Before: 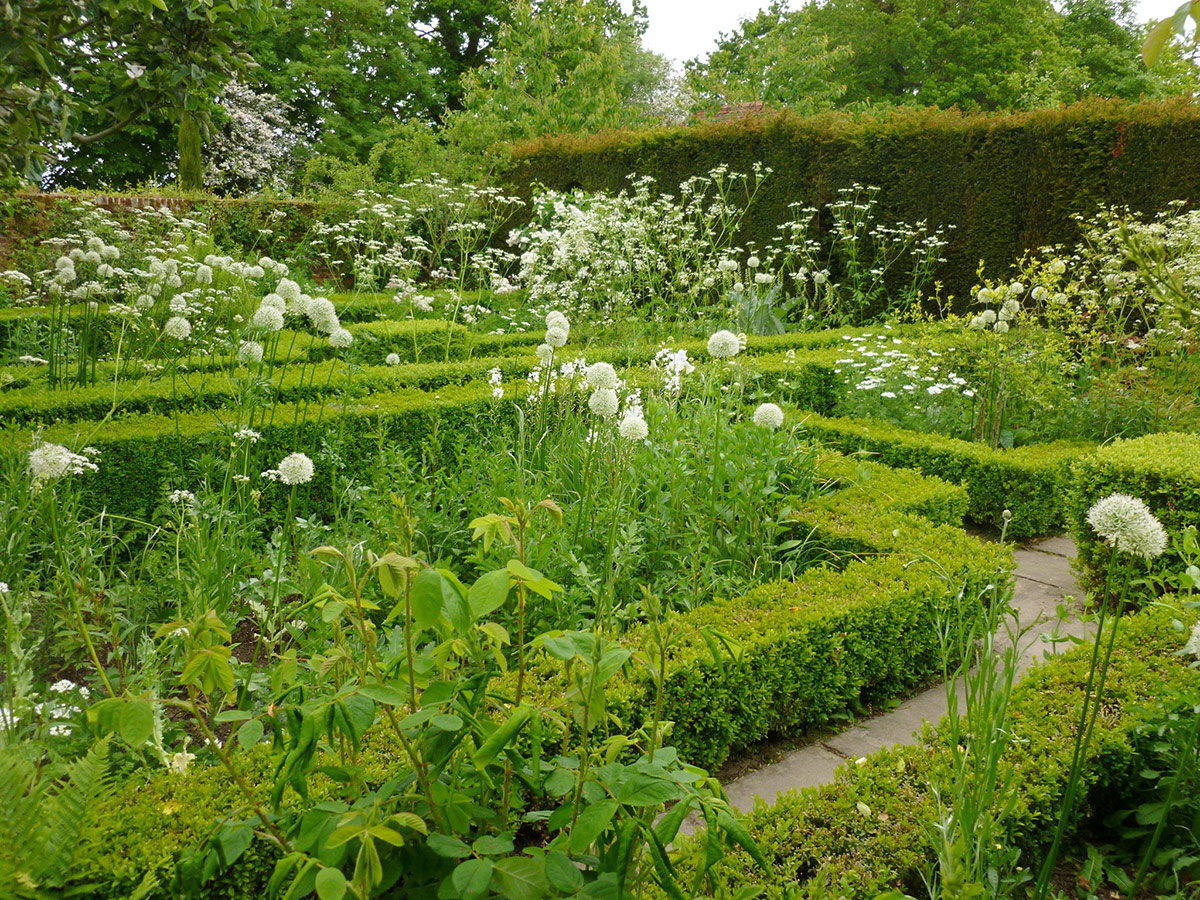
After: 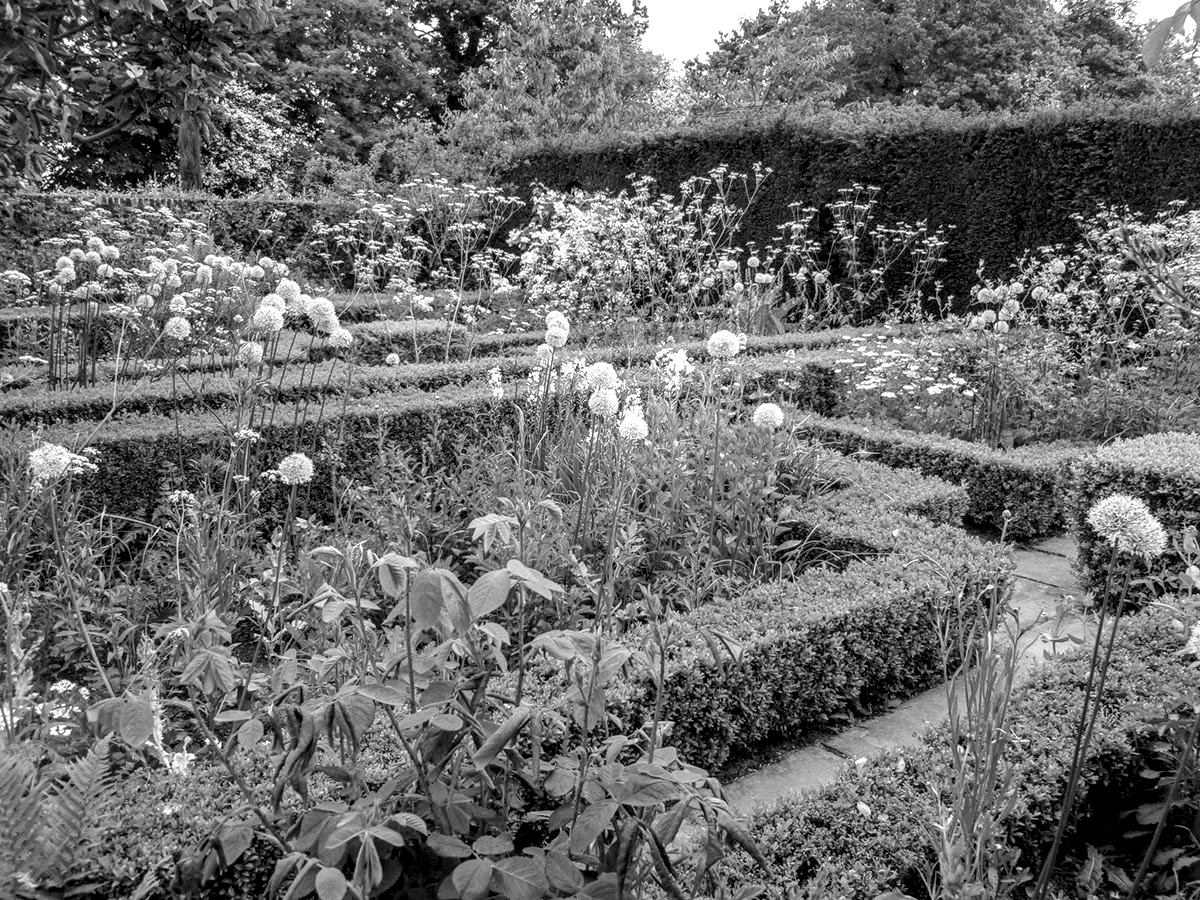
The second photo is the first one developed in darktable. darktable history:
white balance: emerald 1
monochrome: on, module defaults
local contrast: highlights 12%, shadows 38%, detail 183%, midtone range 0.471
color balance: lift [1, 1.015, 1.004, 0.985], gamma [1, 0.958, 0.971, 1.042], gain [1, 0.956, 0.977, 1.044]
